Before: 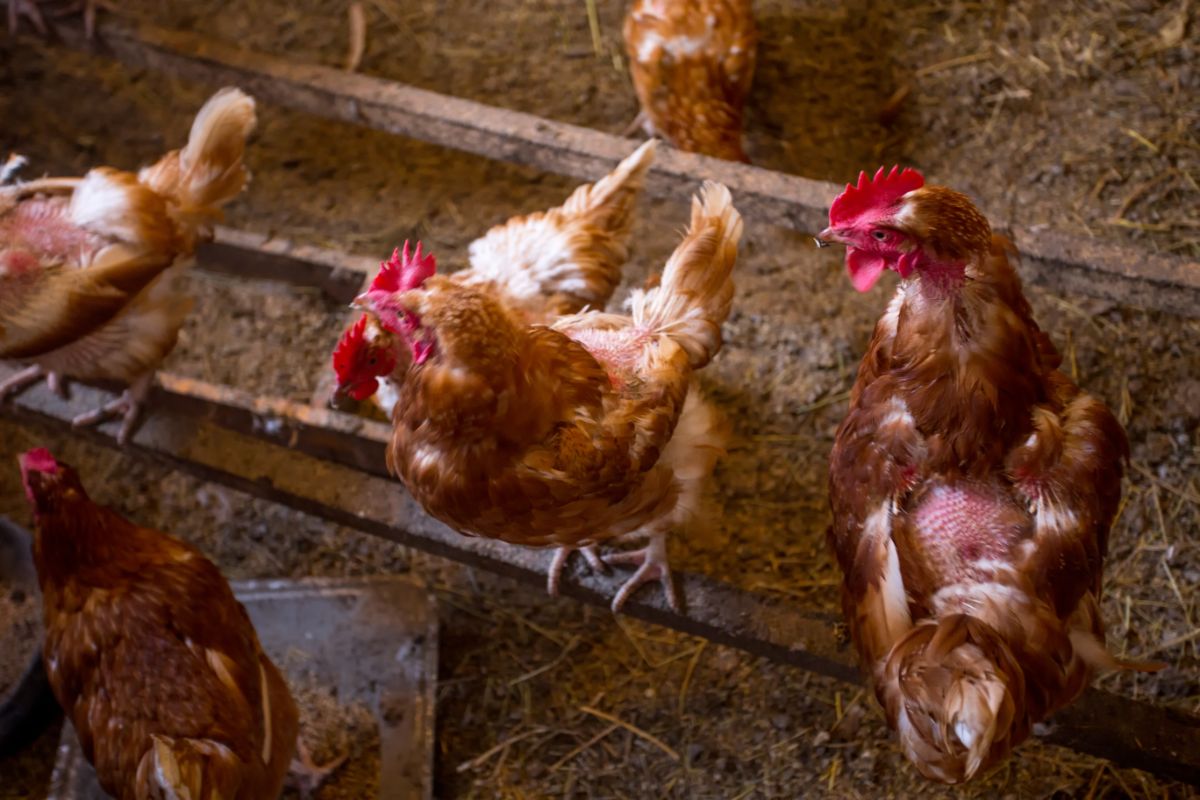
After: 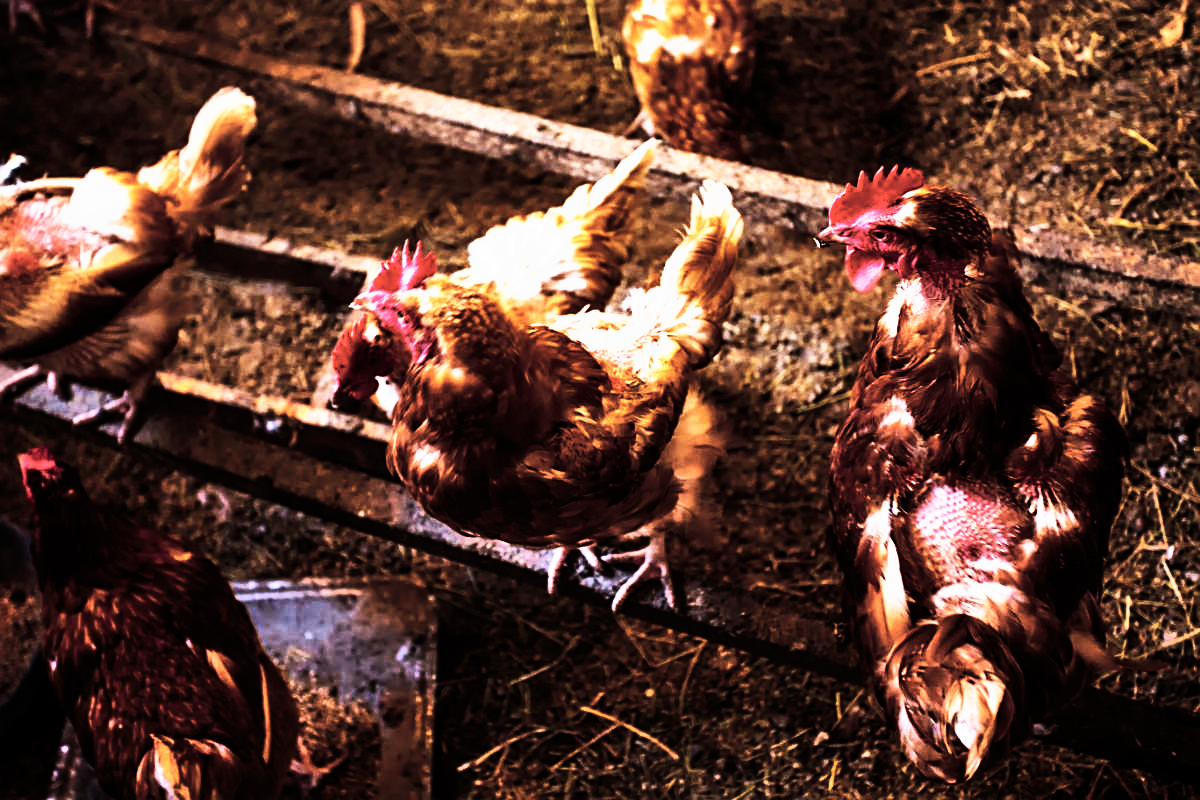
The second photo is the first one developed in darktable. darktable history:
color correction: highlights b* 0.069, saturation 0.513
shadows and highlights: soften with gaussian
tone curve: curves: ch0 [(0, 0) (0.003, 0) (0.011, 0.001) (0.025, 0.003) (0.044, 0.003) (0.069, 0.006) (0.1, 0.009) (0.136, 0.014) (0.177, 0.029) (0.224, 0.061) (0.277, 0.127) (0.335, 0.218) (0.399, 0.38) (0.468, 0.588) (0.543, 0.809) (0.623, 0.947) (0.709, 0.987) (0.801, 0.99) (0.898, 0.99) (1, 1)], preserve colors none
sharpen: on, module defaults
color balance rgb: perceptual saturation grading › global saturation 27.512%, perceptual saturation grading › highlights -25.768%, perceptual saturation grading › shadows 25.042%, global vibrance 20%
levels: black 0.067%
